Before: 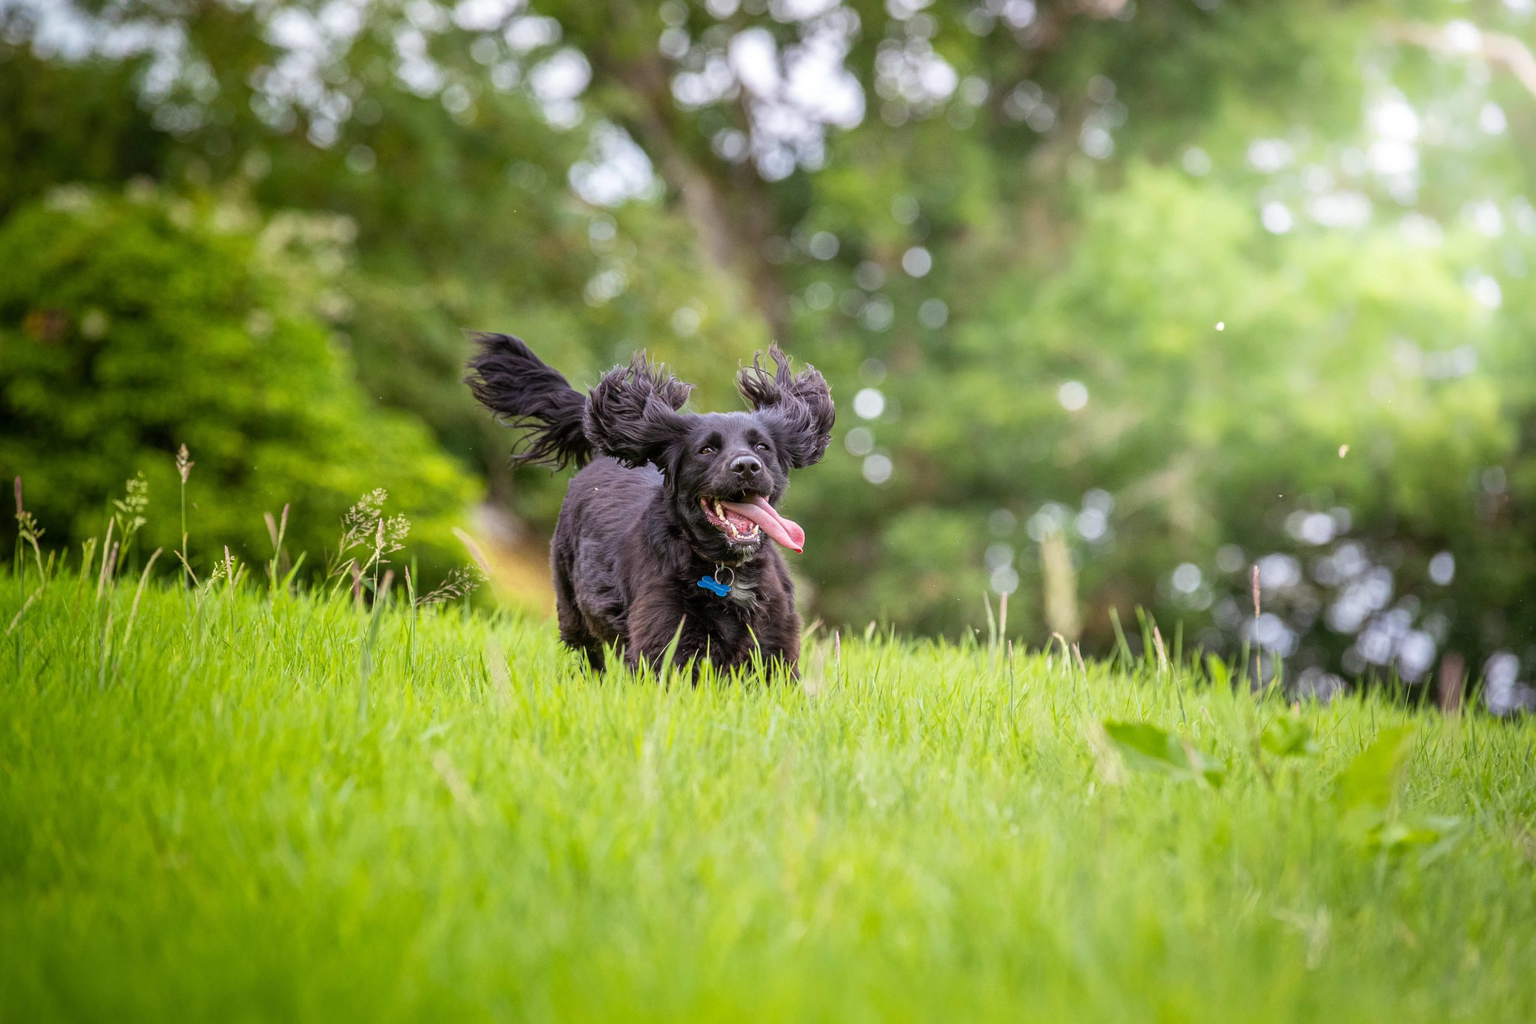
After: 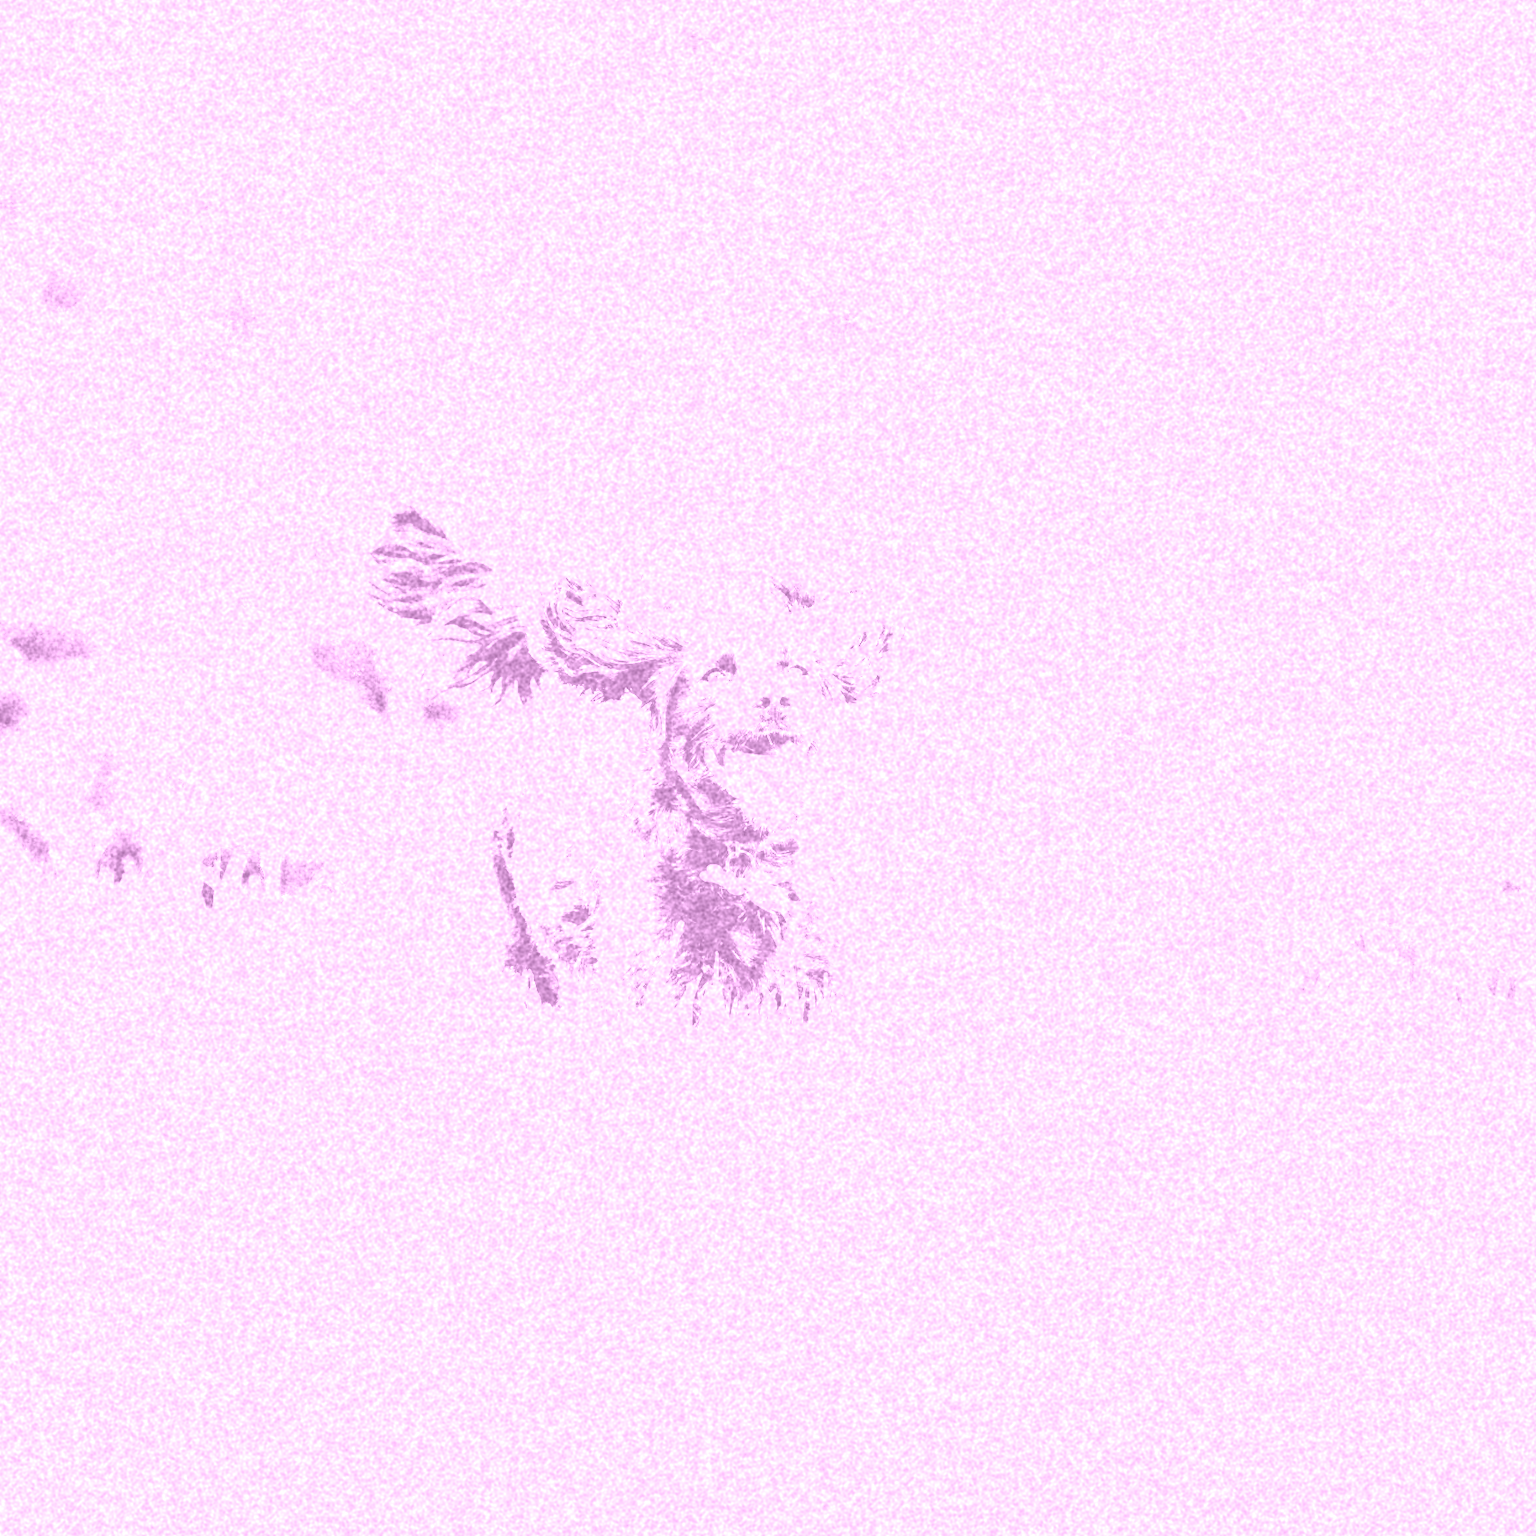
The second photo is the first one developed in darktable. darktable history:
shadows and highlights: low approximation 0.01, soften with gaussian
grain: coarseness 46.9 ISO, strength 50.21%, mid-tones bias 0%
colorize: hue 331.2°, saturation 69%, source mix 30.28%, lightness 69.02%, version 1
crop and rotate: left 15.055%, right 18.278%
white balance: red 8, blue 8
